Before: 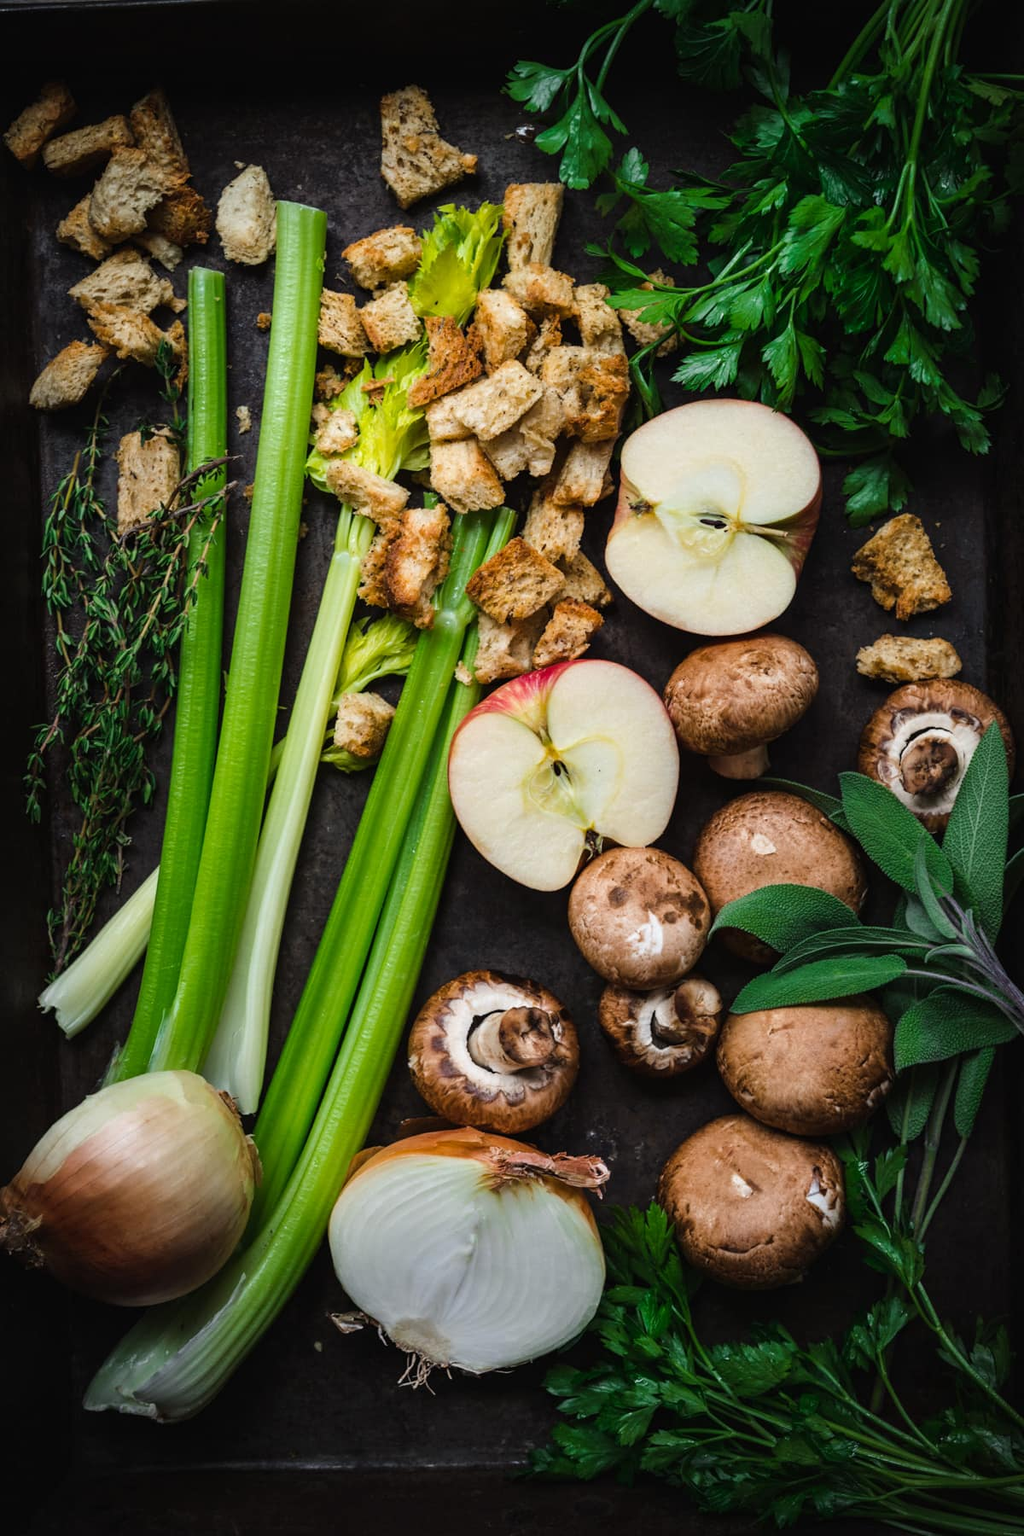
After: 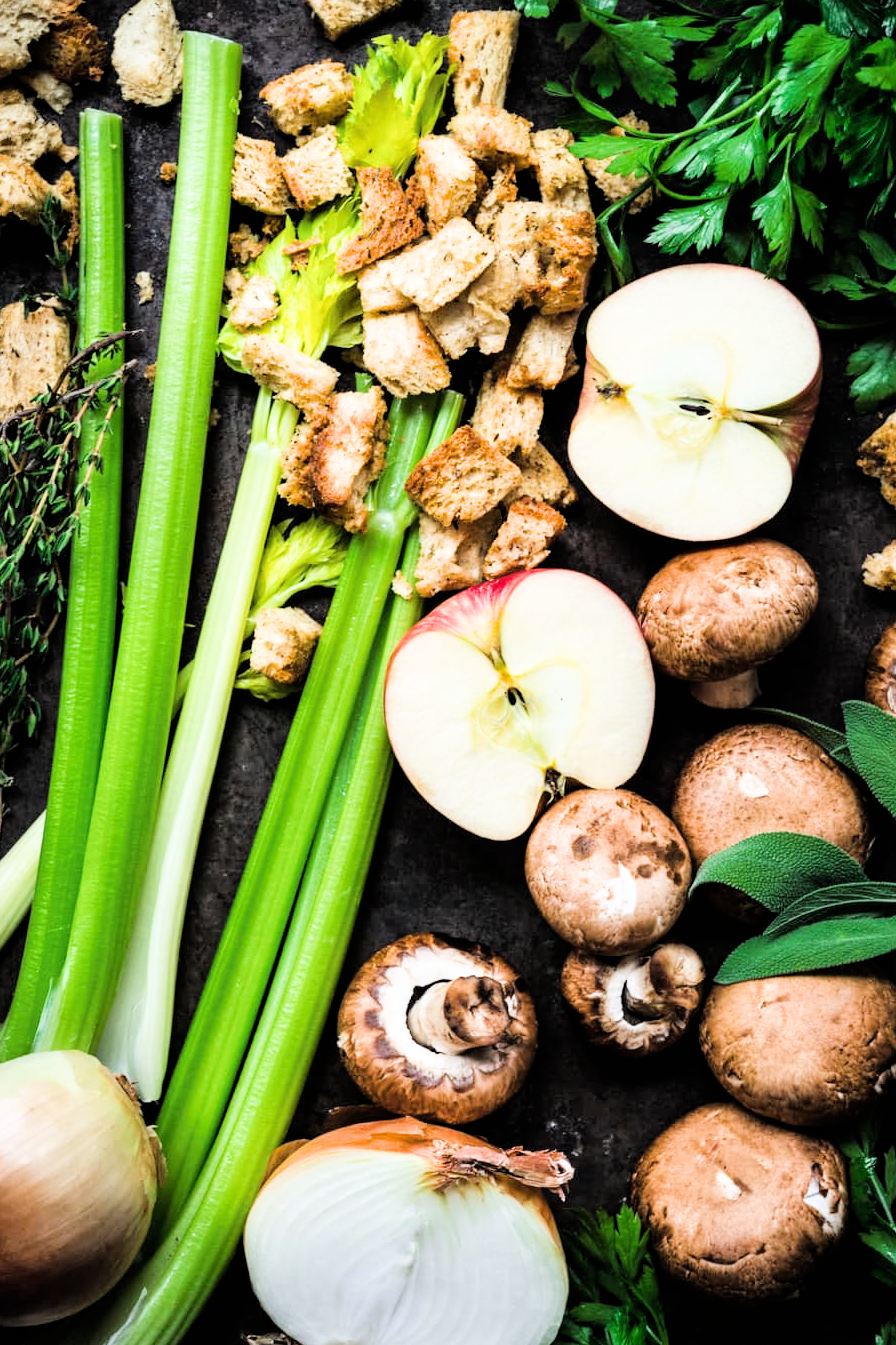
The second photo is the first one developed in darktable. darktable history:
exposure: black level correction 0, exposure 1.2 EV, compensate highlight preservation false
white balance: red 0.982, blue 1.018
crop and rotate: left 11.831%, top 11.346%, right 13.429%, bottom 13.899%
filmic rgb: black relative exposure -5 EV, white relative exposure 3.5 EV, hardness 3.19, contrast 1.2, highlights saturation mix -30%
